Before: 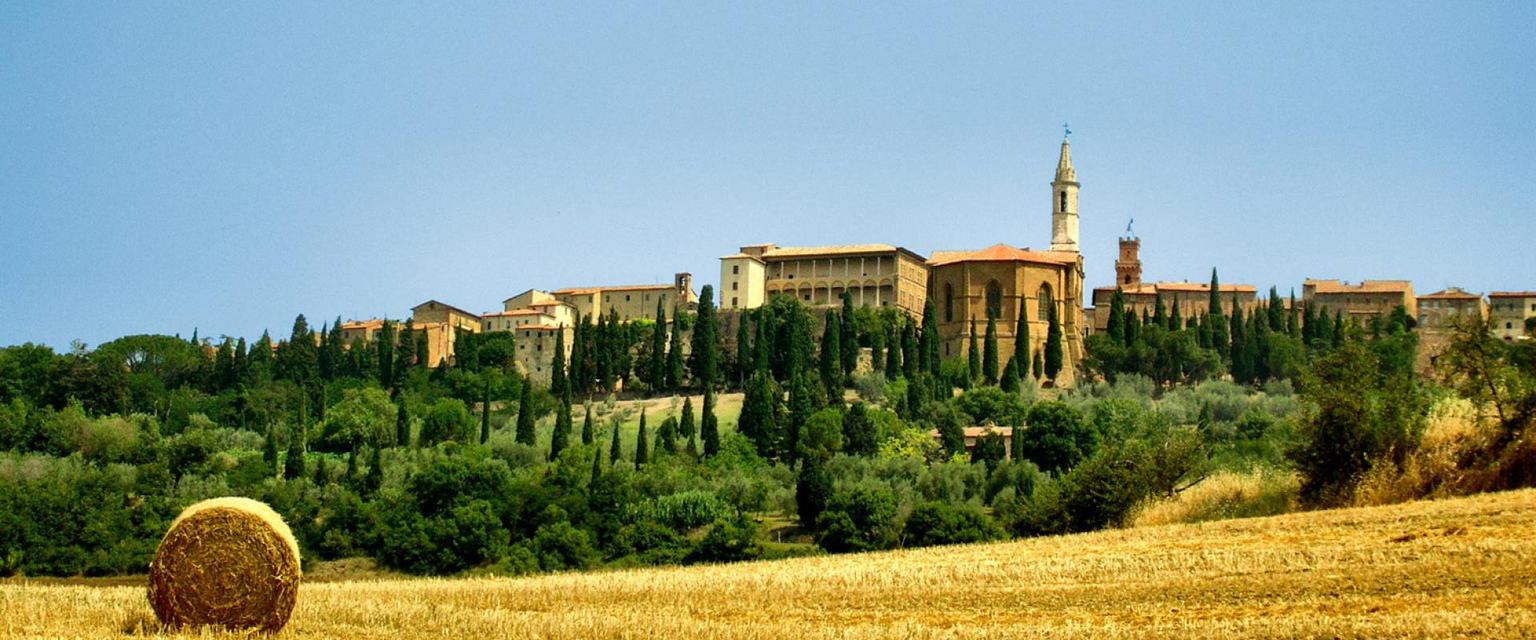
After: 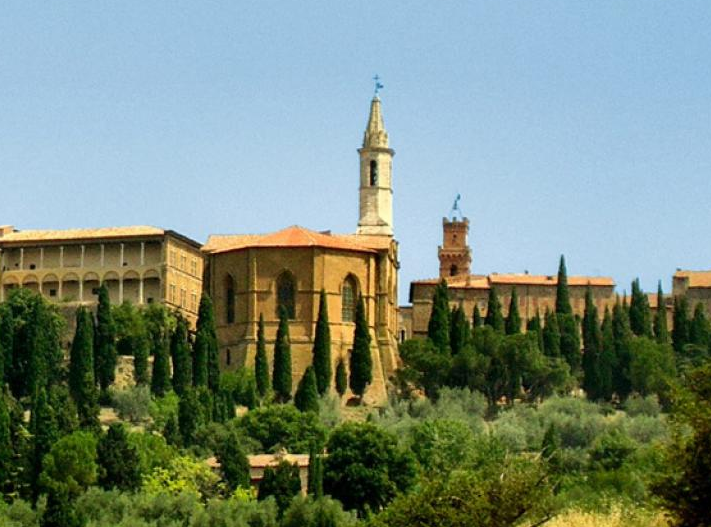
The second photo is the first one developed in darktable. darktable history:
crop and rotate: left 49.807%, top 10.088%, right 13.13%, bottom 23.931%
